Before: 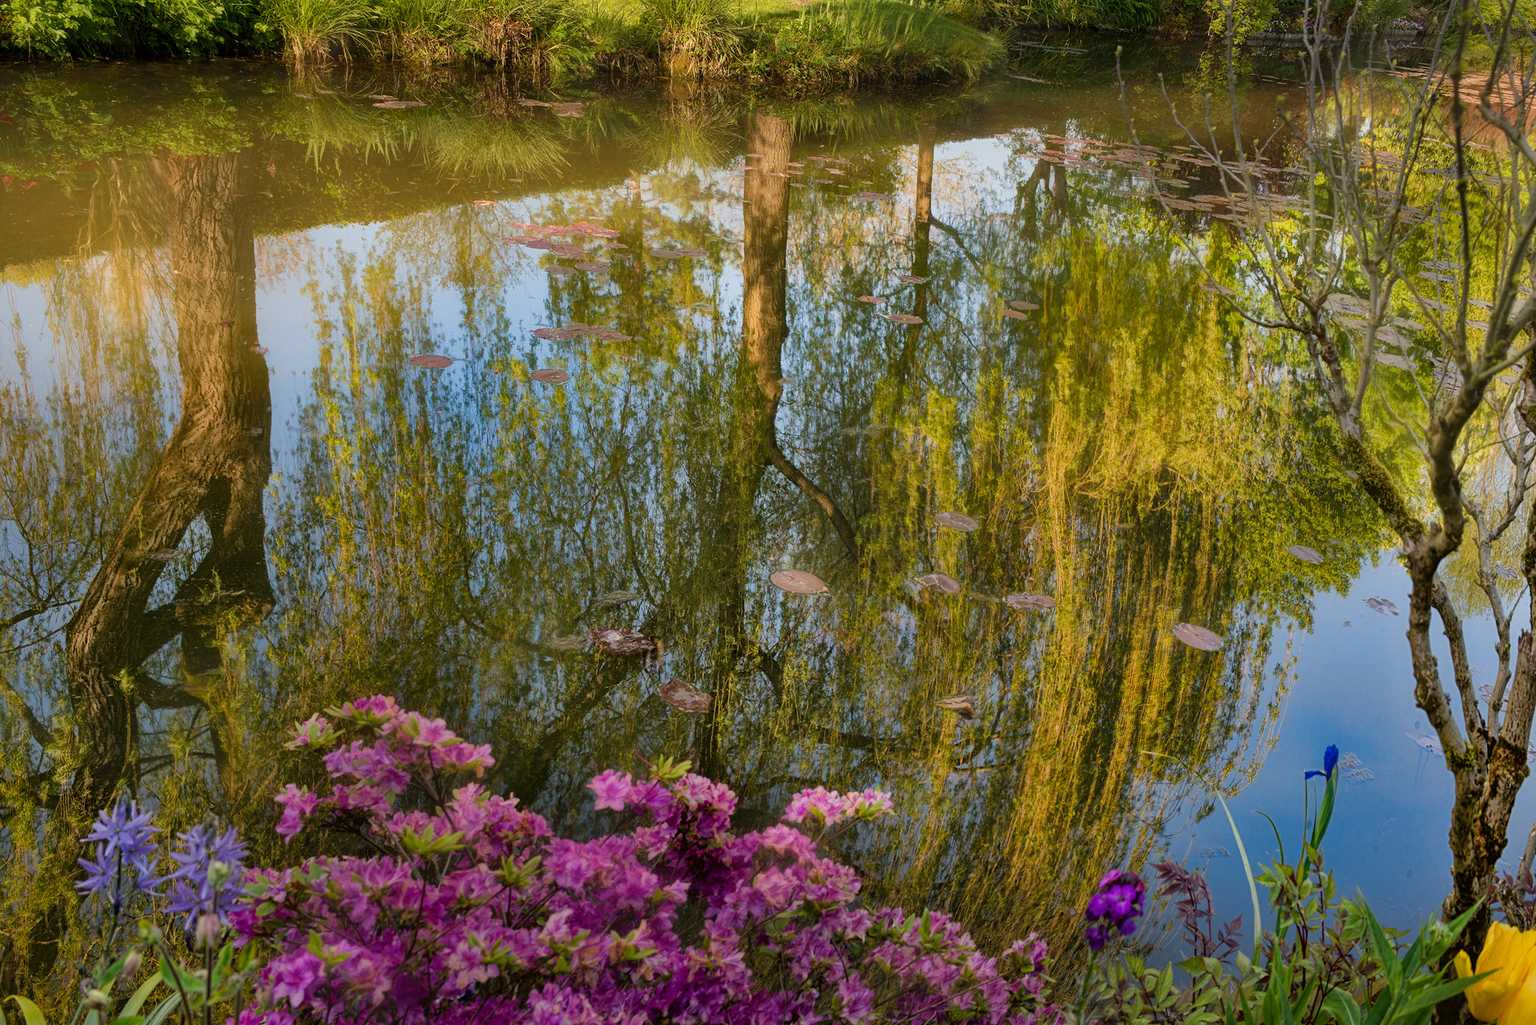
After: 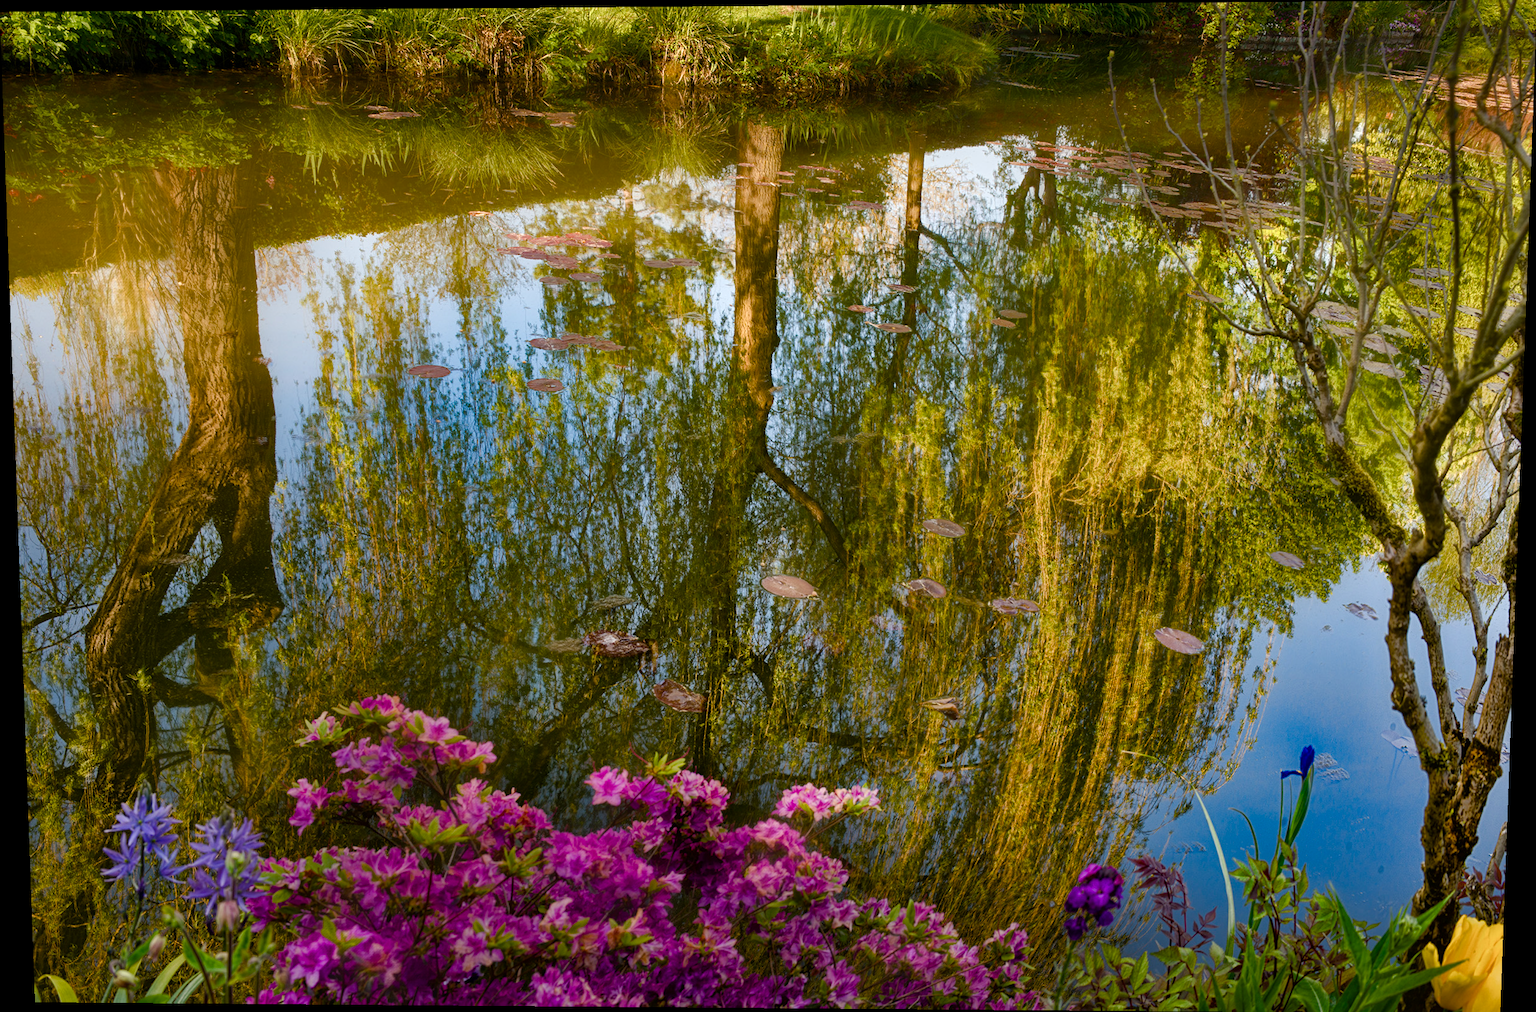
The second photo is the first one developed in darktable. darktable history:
rotate and perspective: lens shift (vertical) 0.048, lens shift (horizontal) -0.024, automatic cropping off
color balance rgb: perceptual saturation grading › highlights -29.58%, perceptual saturation grading › mid-tones 29.47%, perceptual saturation grading › shadows 59.73%, perceptual brilliance grading › global brilliance -17.79%, perceptual brilliance grading › highlights 28.73%, global vibrance 15.44%
white balance: emerald 1
